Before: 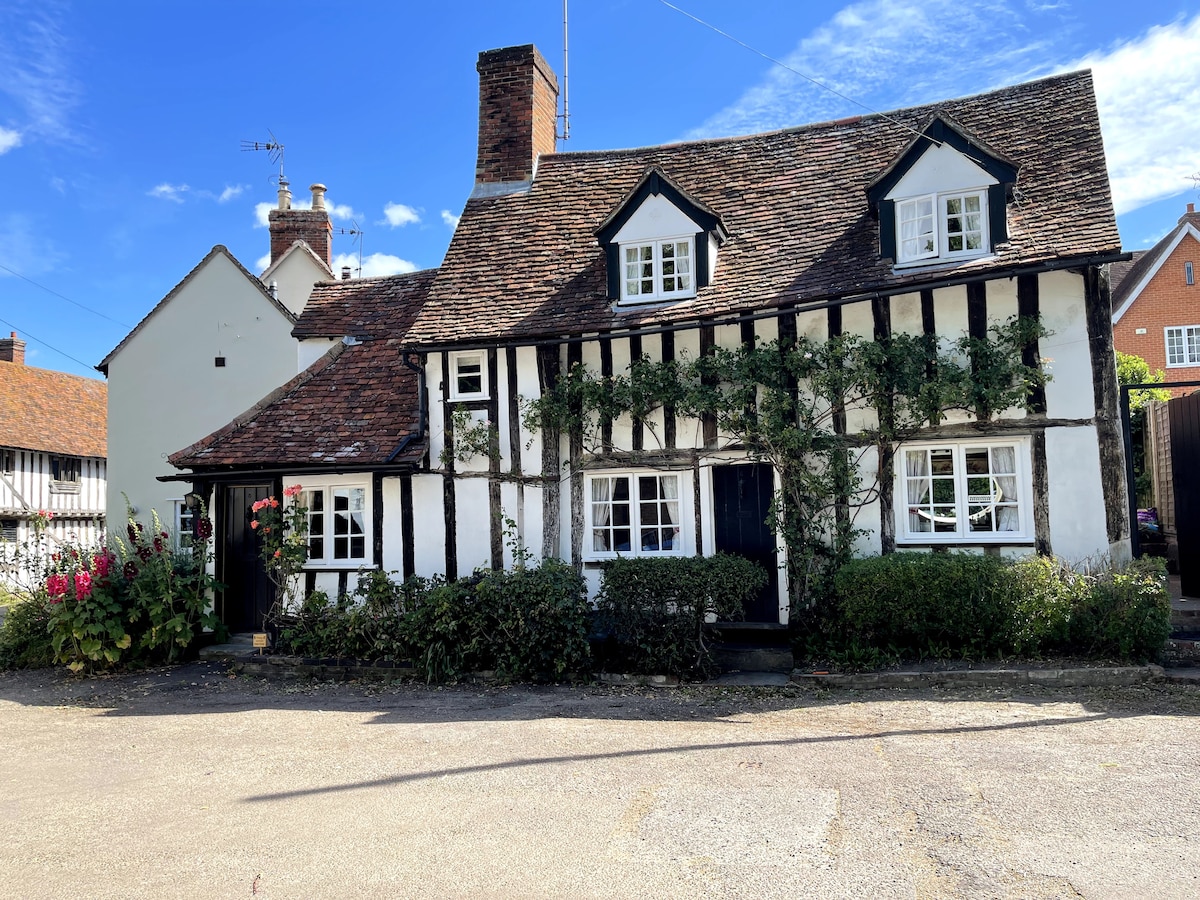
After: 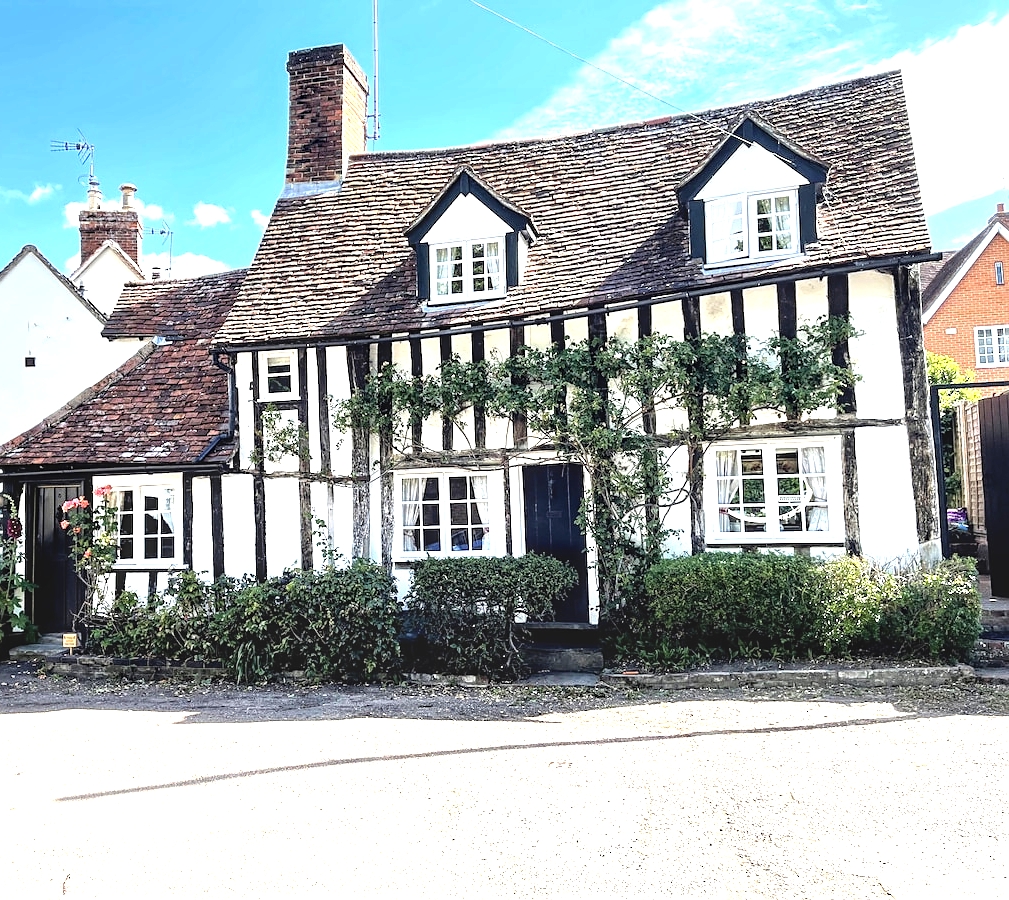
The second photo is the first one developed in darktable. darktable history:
crop: left 15.857%
tone equalizer: -8 EV -0.381 EV, -7 EV -0.378 EV, -6 EV -0.346 EV, -5 EV -0.189 EV, -3 EV 0.207 EV, -2 EV 0.336 EV, -1 EV 0.397 EV, +0 EV 0.396 EV
sharpen: radius 1.816, amount 0.399, threshold 1.743
exposure: black level correction 0, exposure 1.125 EV, compensate highlight preservation false
local contrast: on, module defaults
